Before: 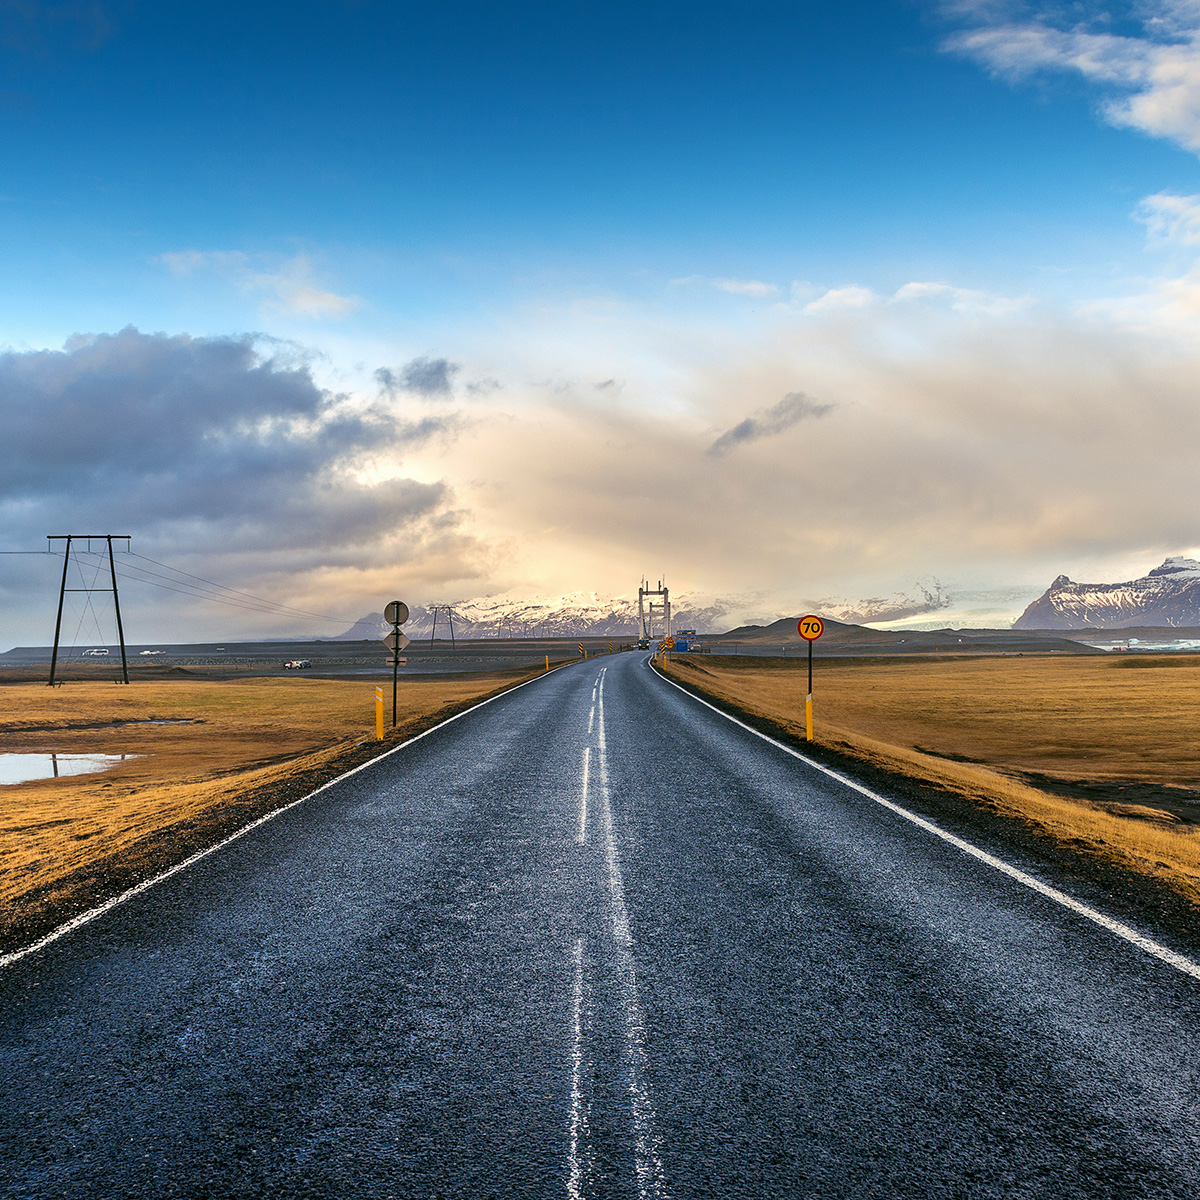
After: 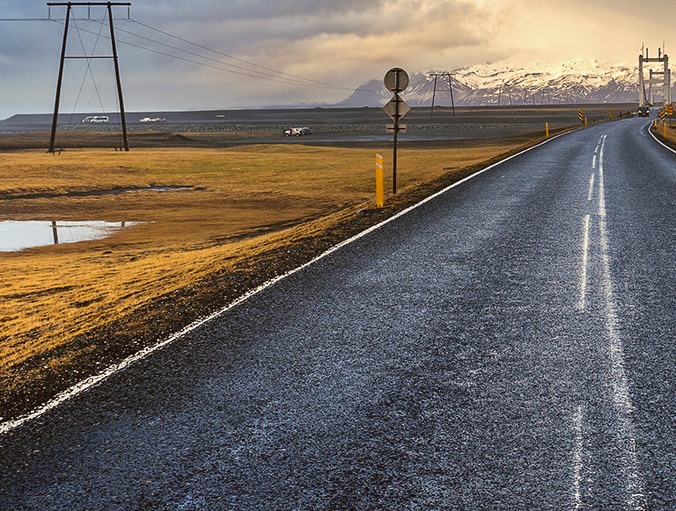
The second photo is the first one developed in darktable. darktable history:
color balance: lift [1.005, 1.002, 0.998, 0.998], gamma [1, 1.021, 1.02, 0.979], gain [0.923, 1.066, 1.056, 0.934]
crop: top 44.483%, right 43.593%, bottom 12.892%
white balance: red 0.984, blue 1.059
